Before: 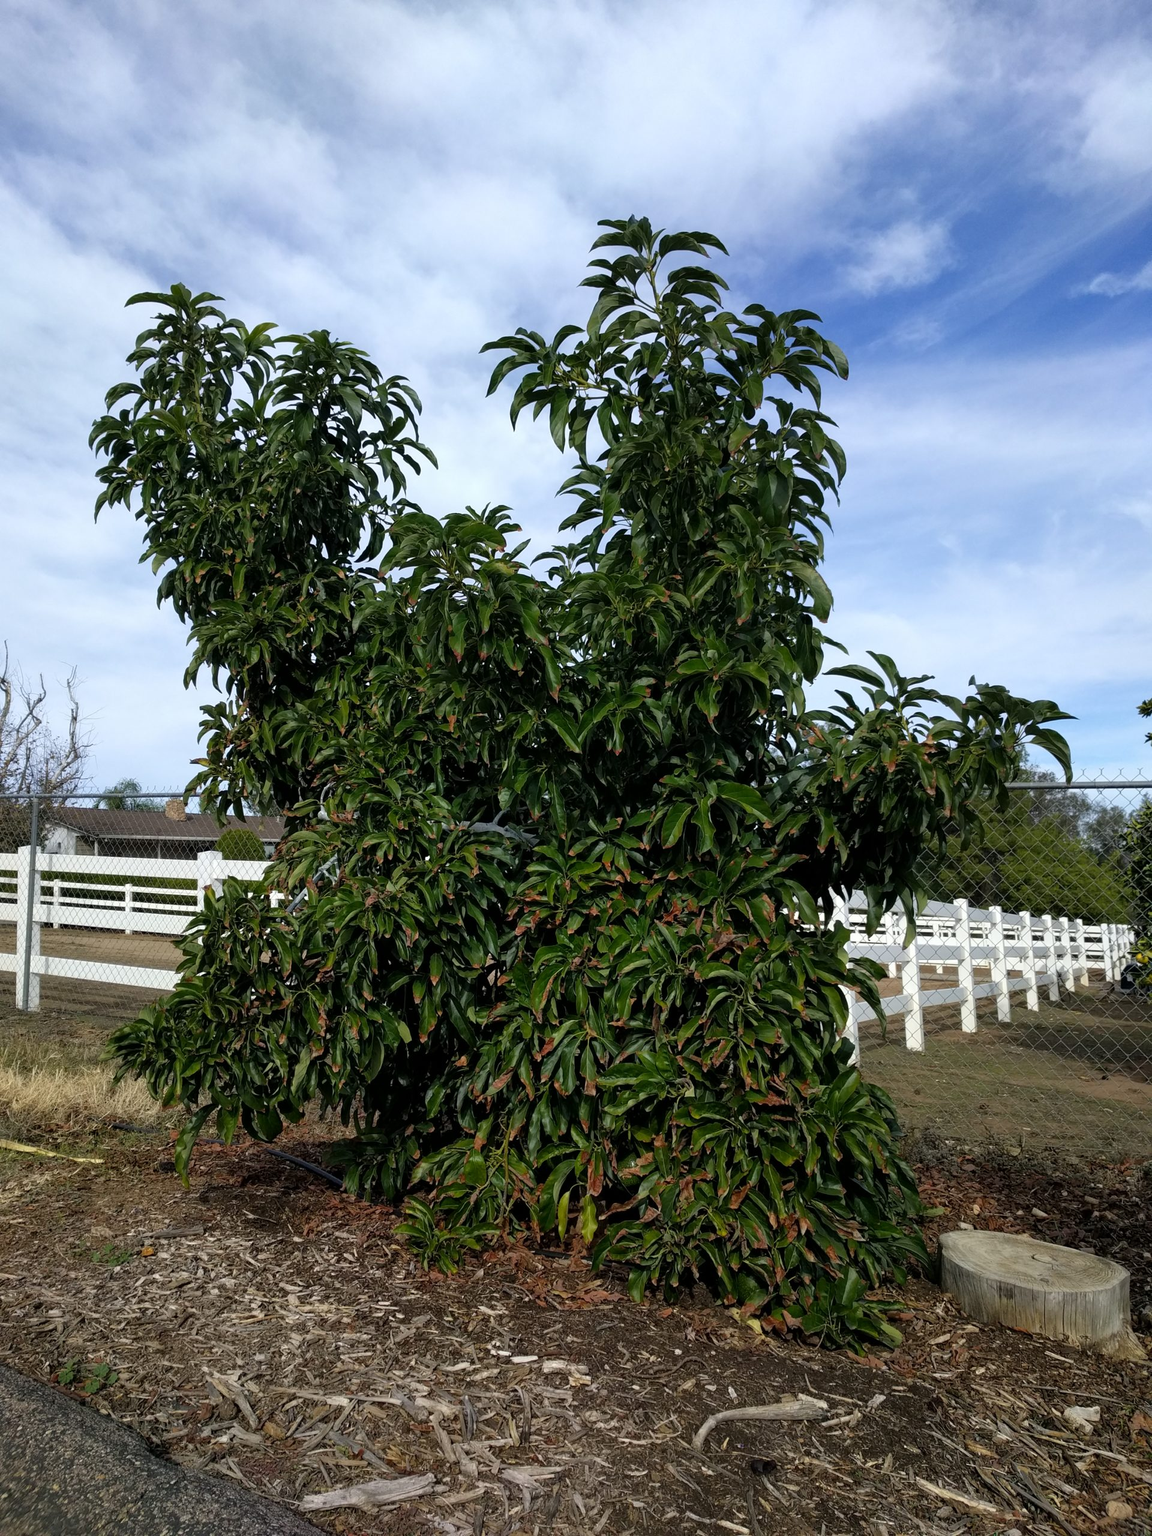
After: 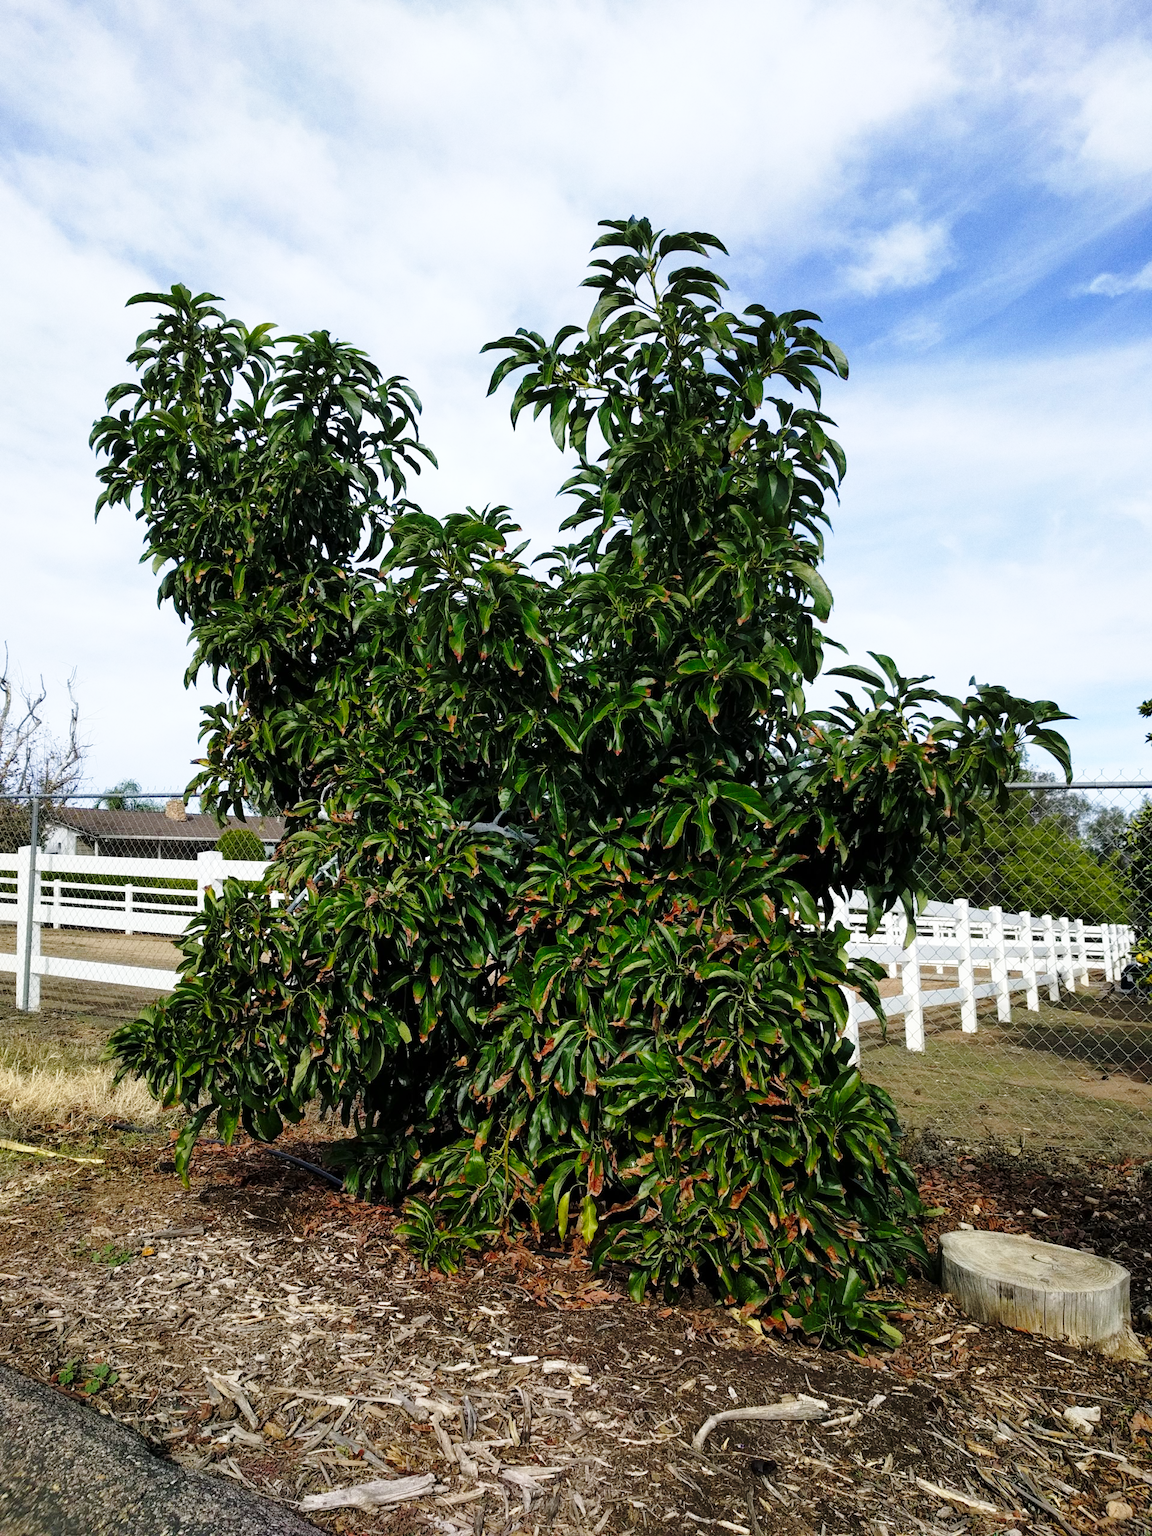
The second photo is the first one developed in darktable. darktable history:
base curve: curves: ch0 [(0, 0) (0.028, 0.03) (0.121, 0.232) (0.46, 0.748) (0.859, 0.968) (1, 1)], preserve colors none
grain: coarseness 0.47 ISO
